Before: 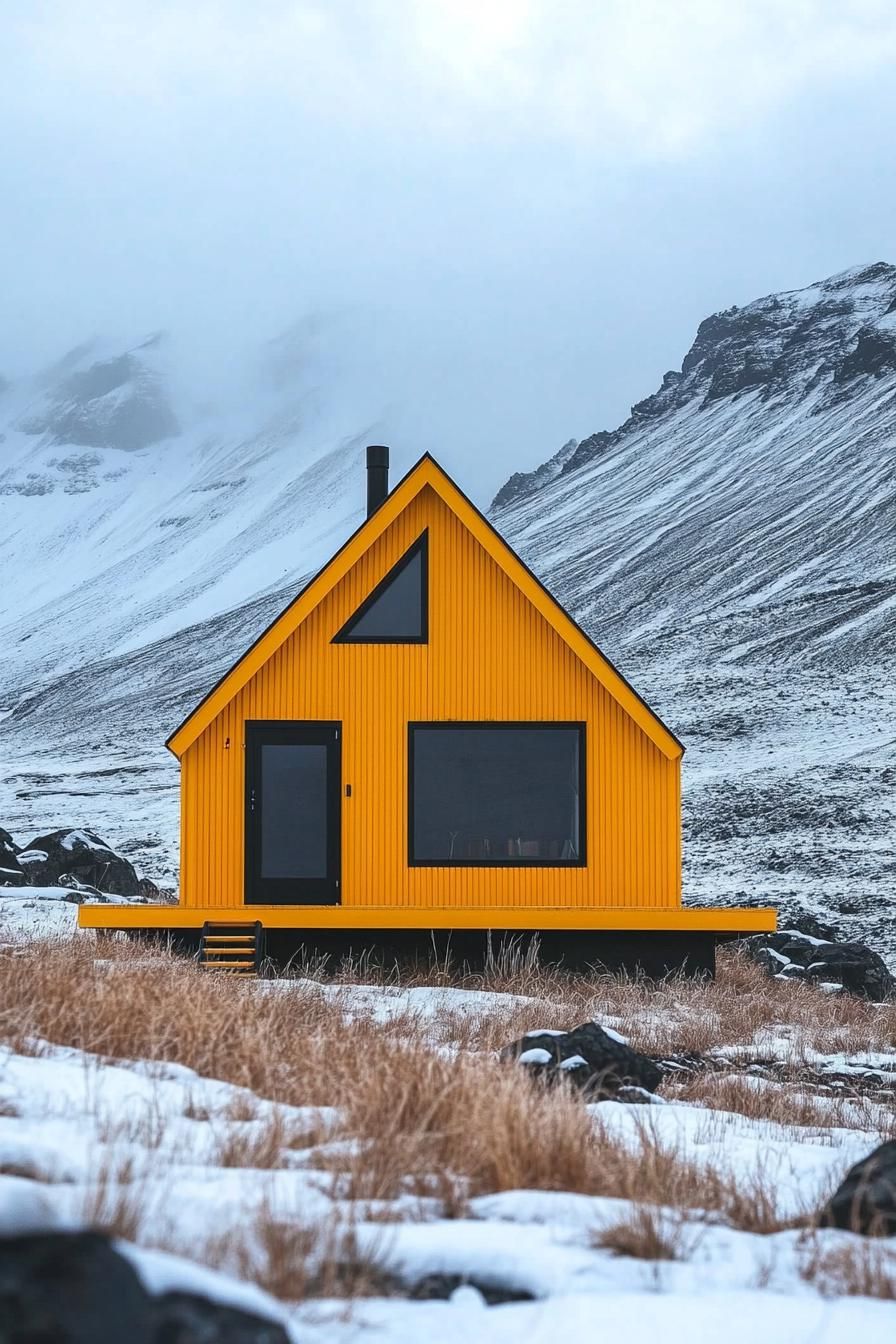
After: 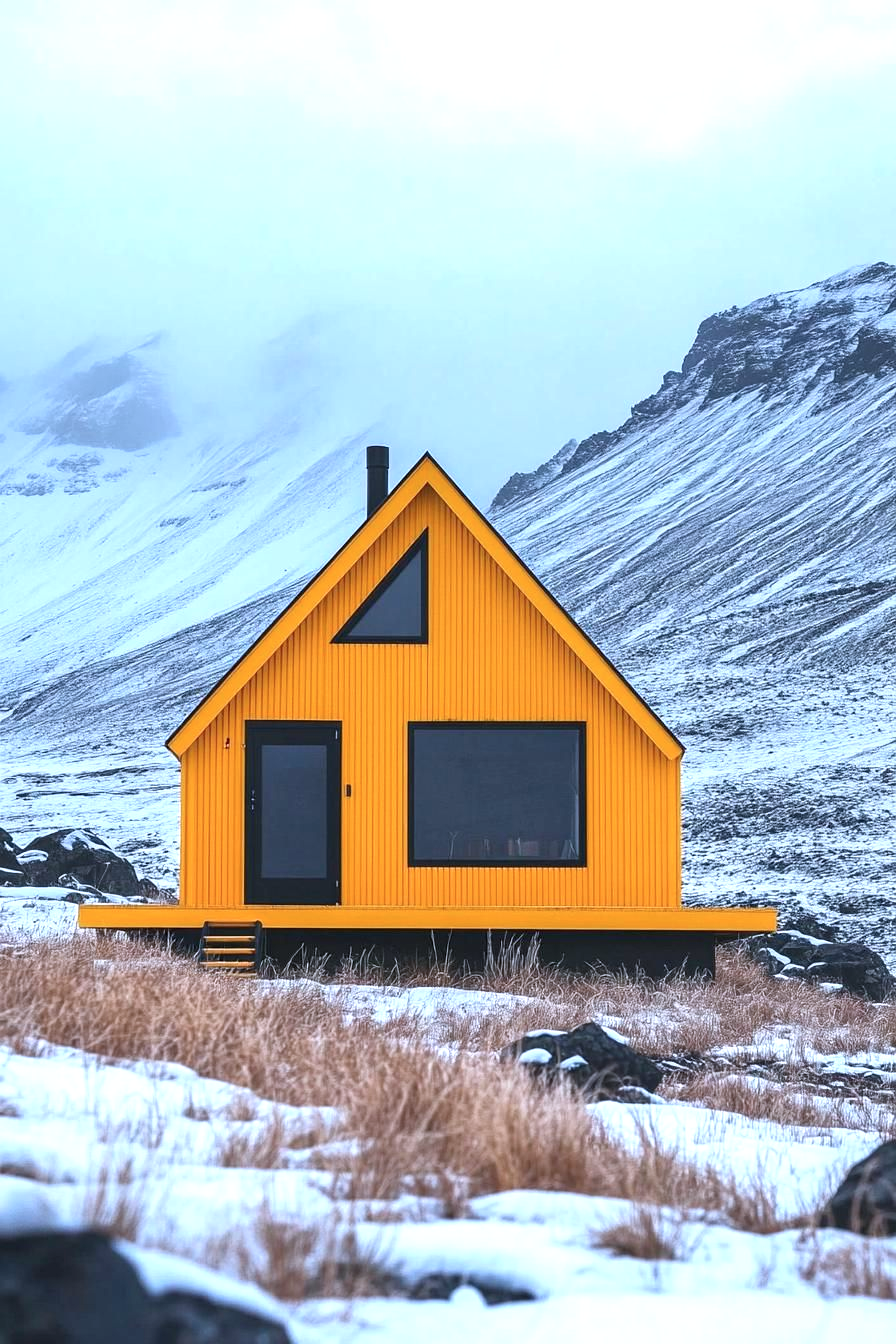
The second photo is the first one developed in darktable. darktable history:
color calibration: illuminant as shot in camera, x 0.366, y 0.378, temperature 4425.7 K, saturation algorithm version 1 (2020)
exposure: black level correction 0.001, exposure 0.5 EV, compensate exposure bias true, compensate highlight preservation false
